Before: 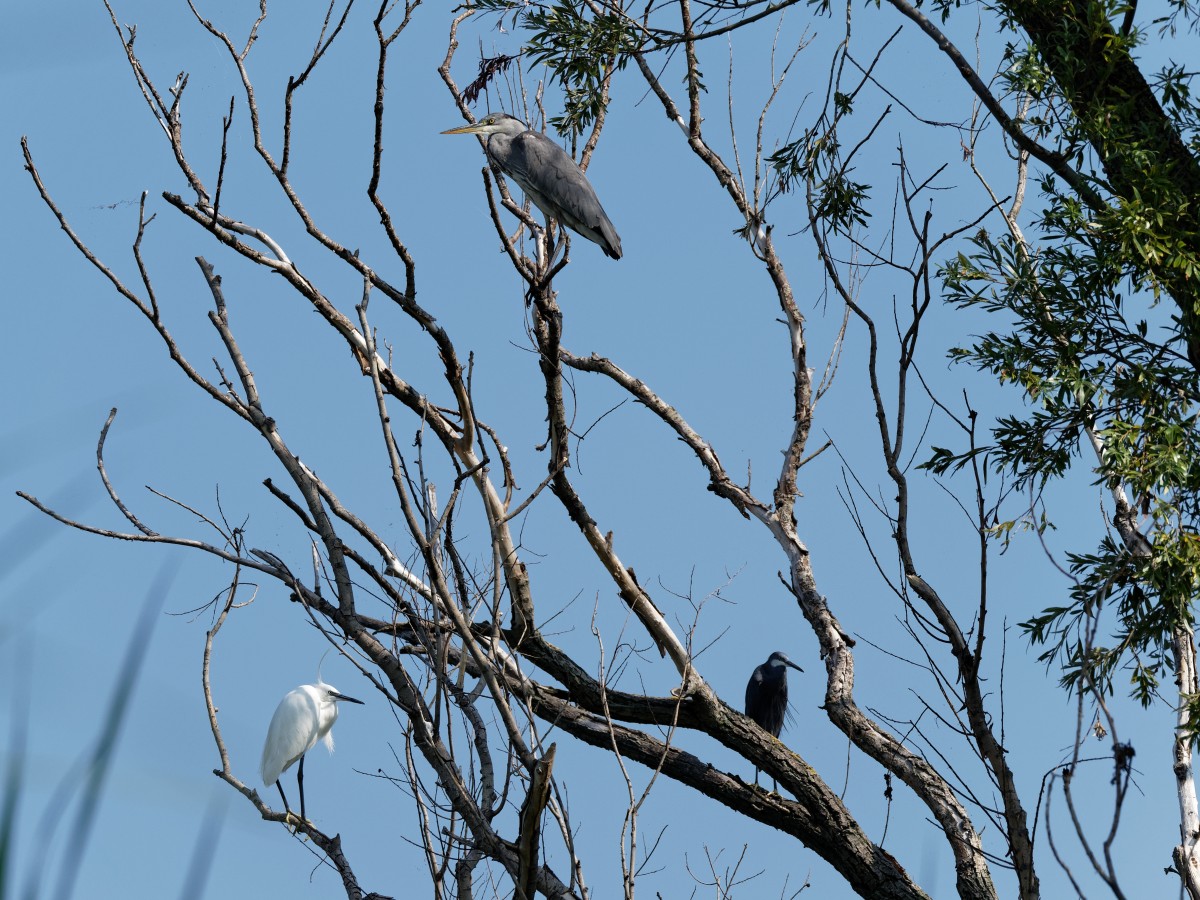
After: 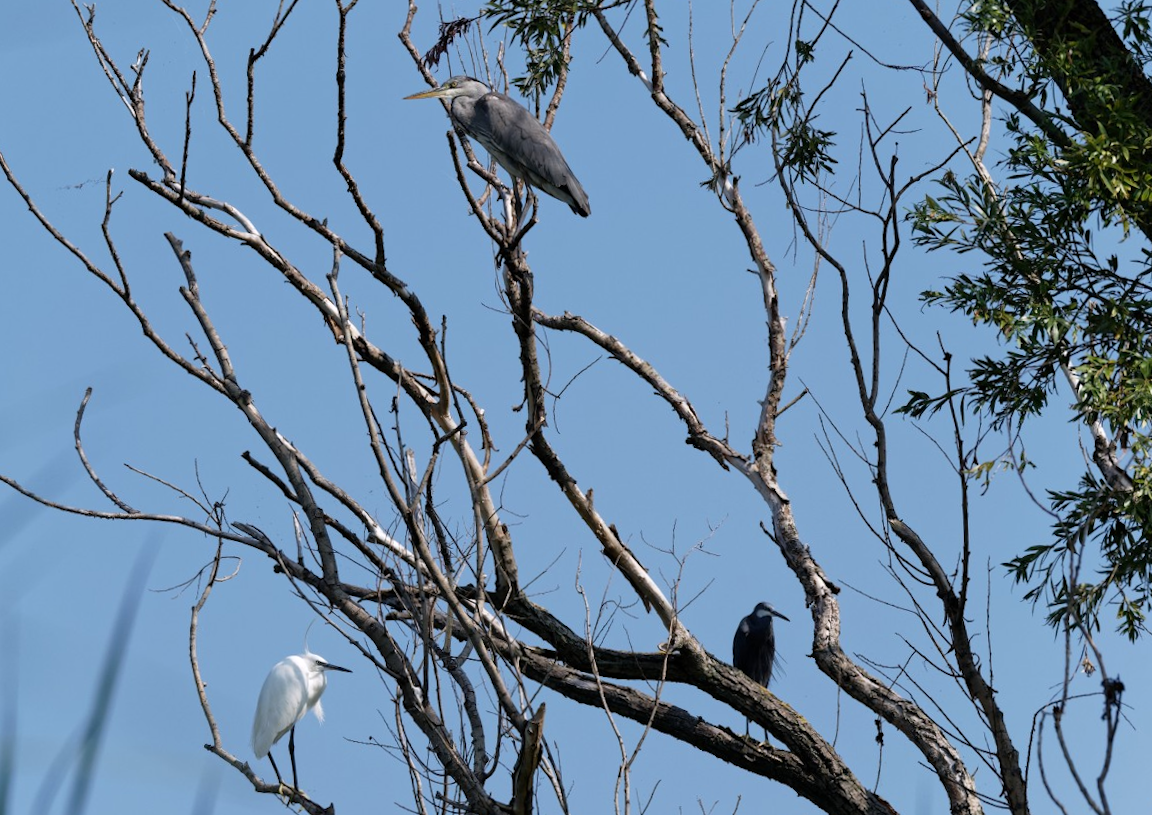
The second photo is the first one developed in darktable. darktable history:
white balance: red 1.009, blue 1.027
rotate and perspective: rotation -3°, crop left 0.031, crop right 0.968, crop top 0.07, crop bottom 0.93
crop and rotate: angle -0.5°
